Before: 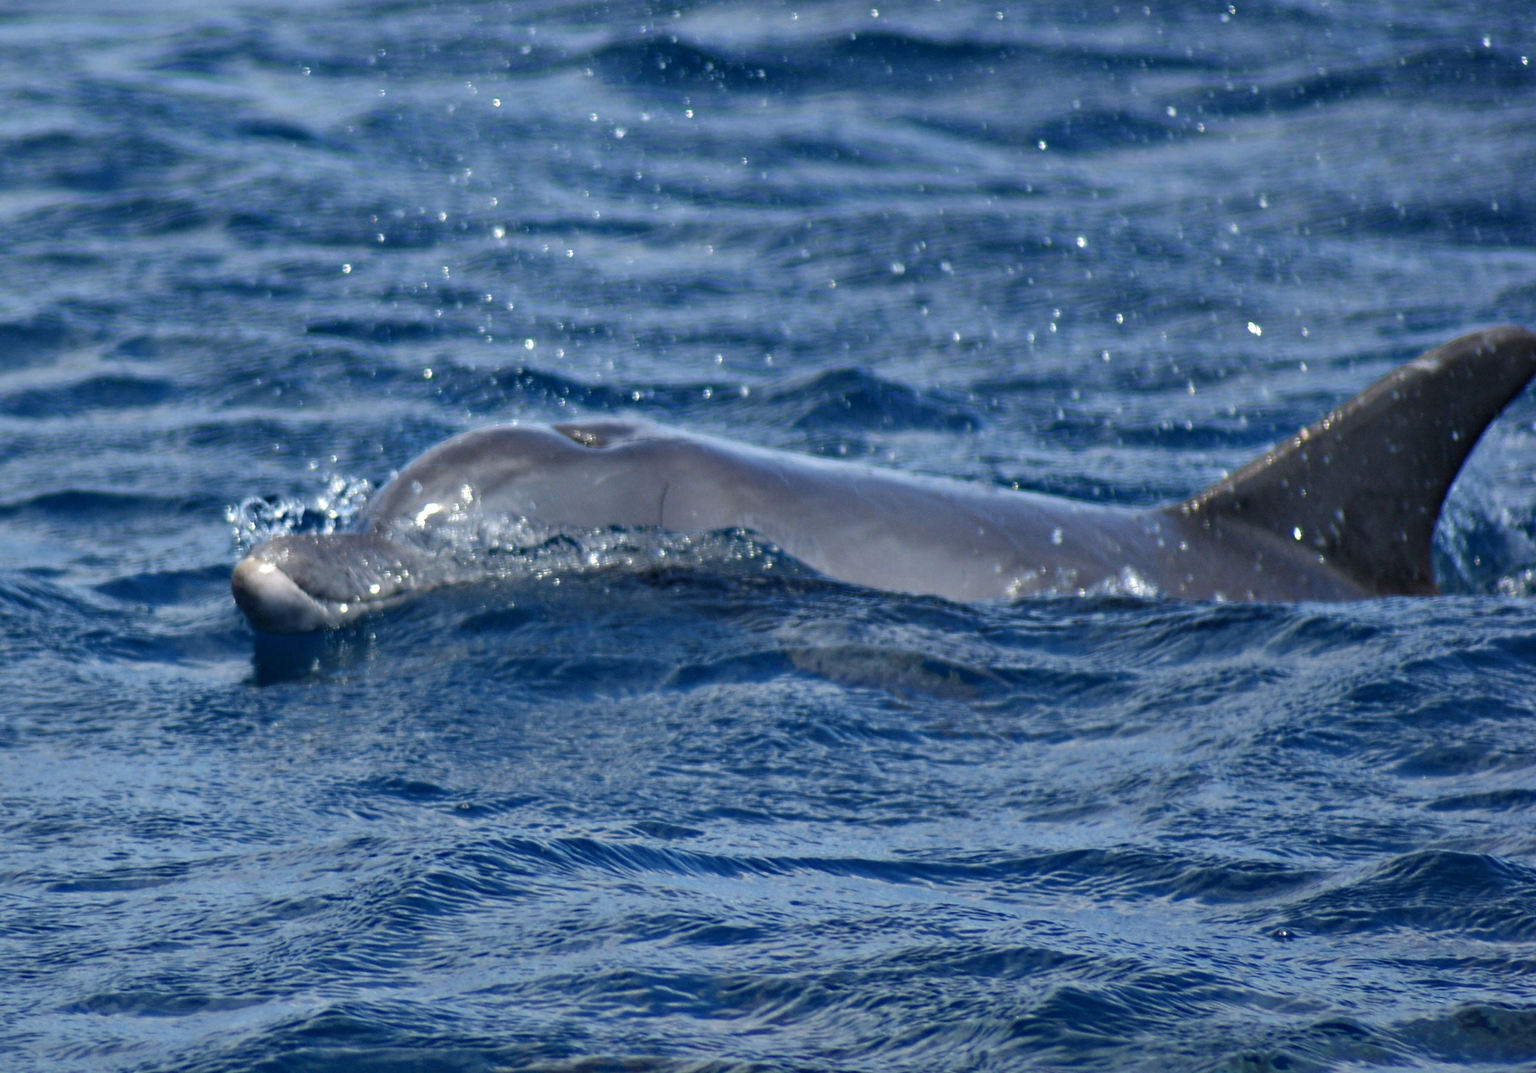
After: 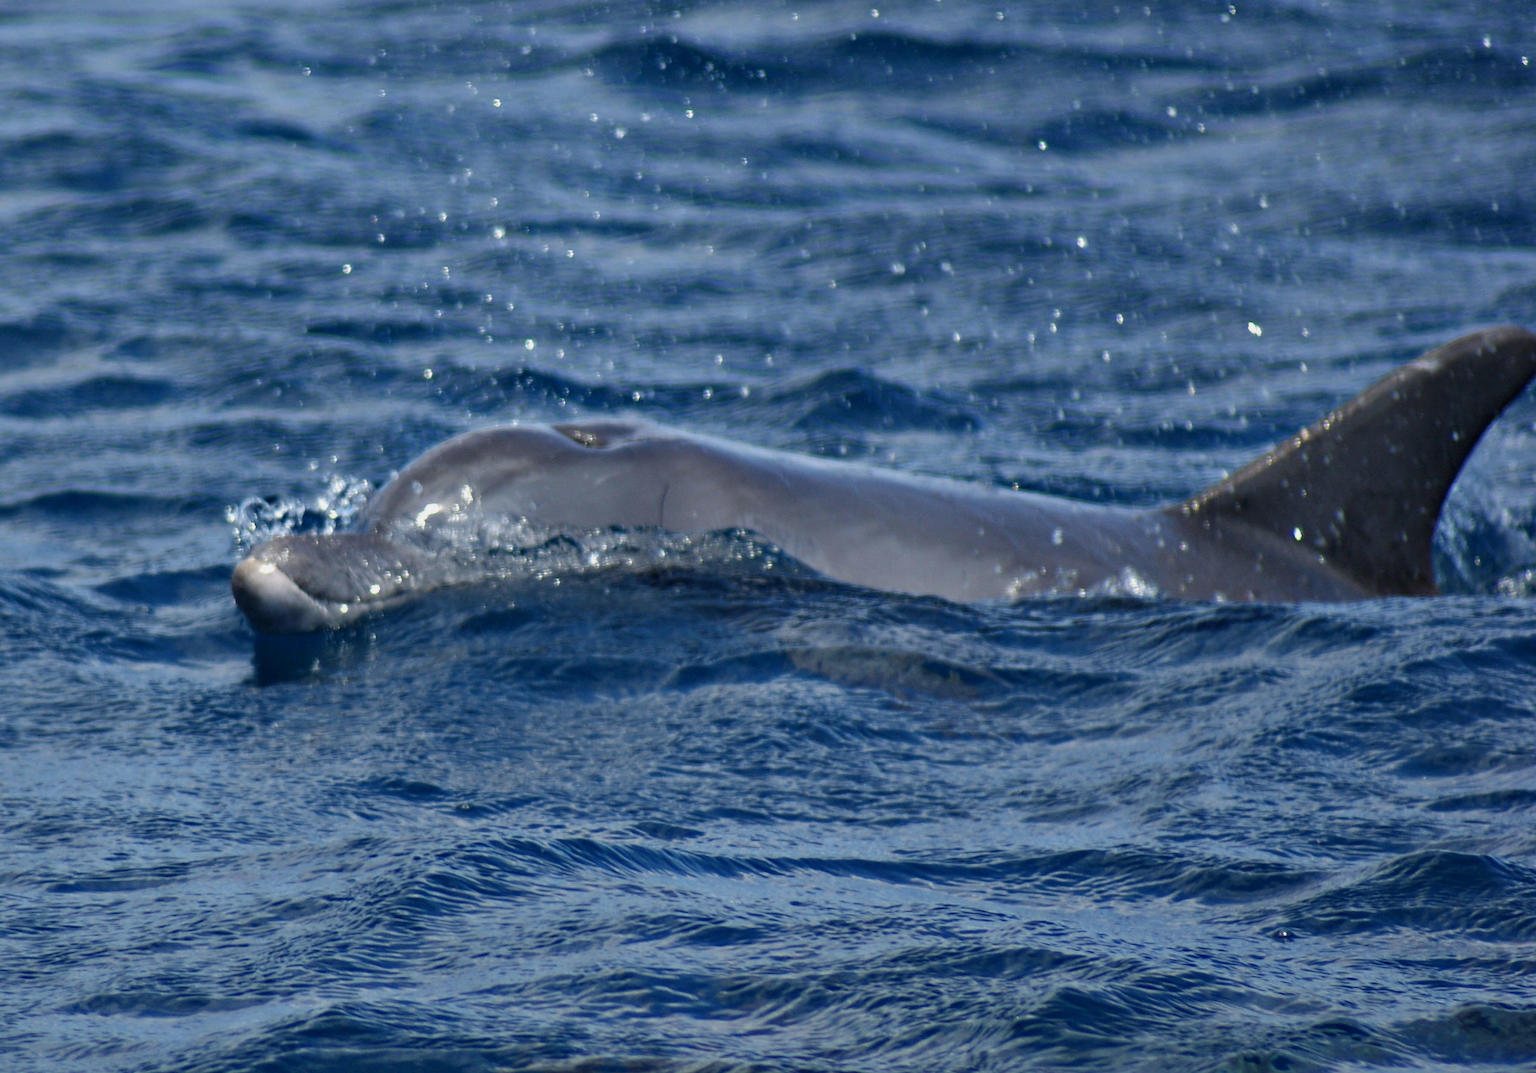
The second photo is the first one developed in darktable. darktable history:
exposure: exposure -0.214 EV, compensate highlight preservation false
tone equalizer: on, module defaults
